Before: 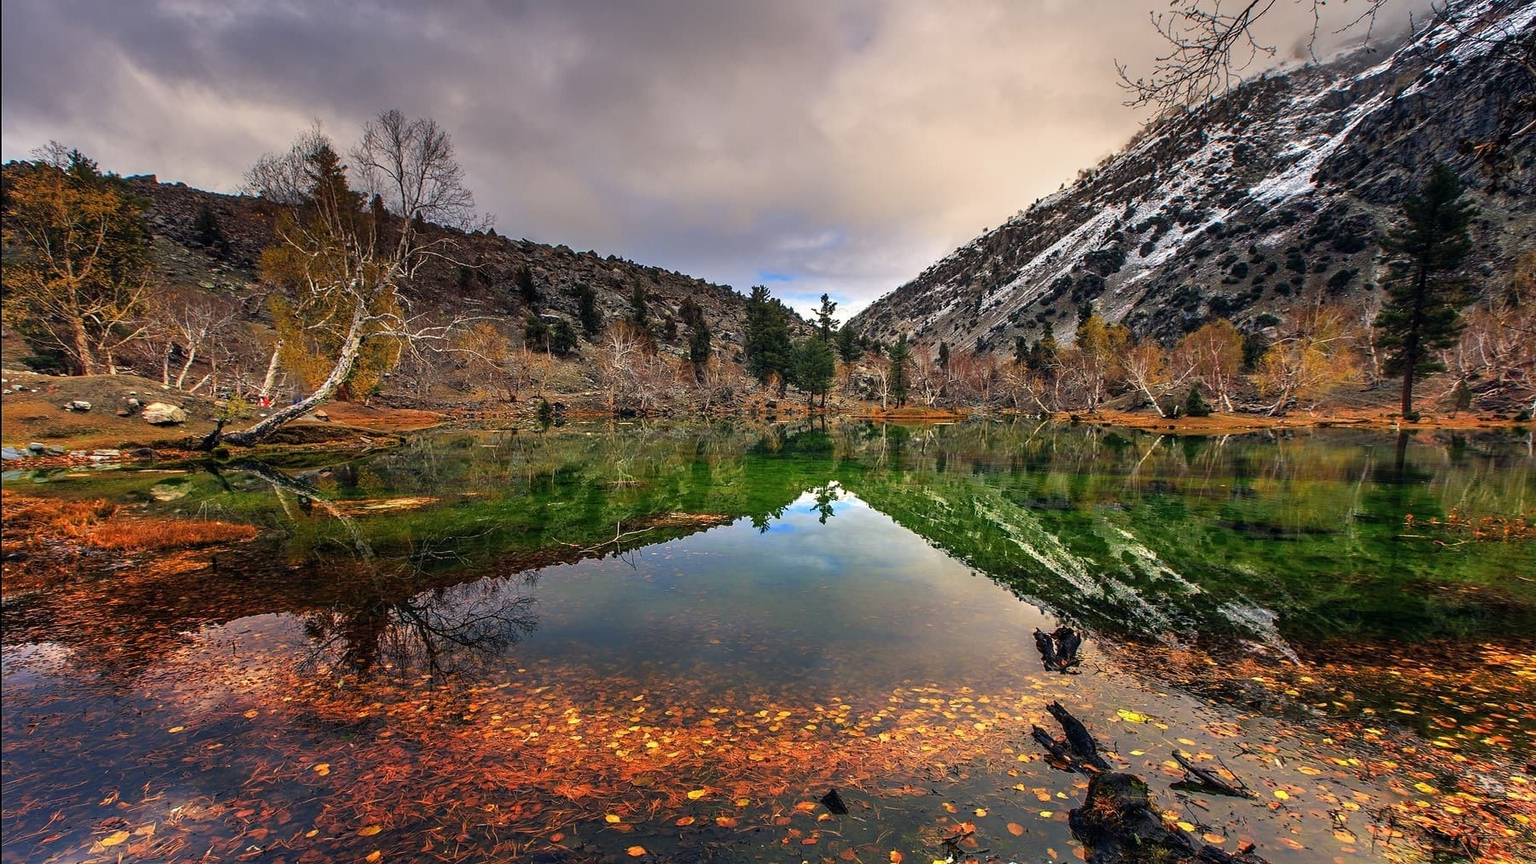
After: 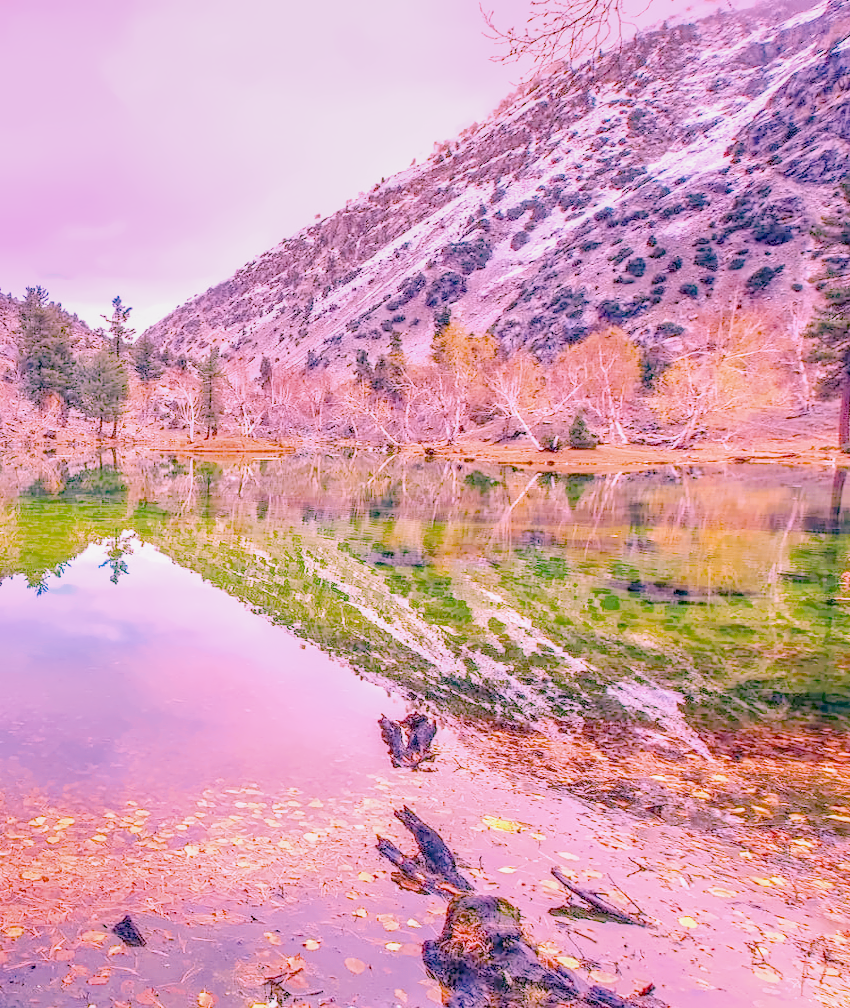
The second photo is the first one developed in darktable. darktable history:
filmic rgb "scene-referred default": black relative exposure -7.65 EV, white relative exposure 4.56 EV, hardness 3.61
crop: left 47.628%, top 6.643%, right 7.874%
raw chromatic aberrations: on, module defaults
color balance rgb: perceptual saturation grading › global saturation 25%, global vibrance 20%
highlight reconstruction: method reconstruct color, iterations 1, diameter of reconstruction 64 px
hot pixels: on, module defaults
lens correction: scale 1.01, crop 1, focal 85, aperture 2.8, distance 7.77, camera "Canon EOS RP", lens "Canon RF 85mm F2 MACRO IS STM"
tone equalizer "mask blending: all purposes": on, module defaults
exposure: black level correction 0.001, exposure 0.955 EV, compensate exposure bias true, compensate highlight preservation false
haze removal: compatibility mode true, adaptive false
tone curve: curves: ch0 [(0, 0) (0.915, 0.89) (1, 1)]
shadows and highlights: shadows 25, highlights -25
white balance: red 1.865, blue 1.754
denoise (profiled): preserve shadows 1.11, scattering 0.121, a [-1, 0, 0], b [0, 0, 0], y [[0.5 ×7] ×4, [0.507, 0.516, 0.526, 0.531, 0.526, 0.516, 0.507], [0.5 ×7]], compensate highlight preservation false
local contrast: detail 130%
